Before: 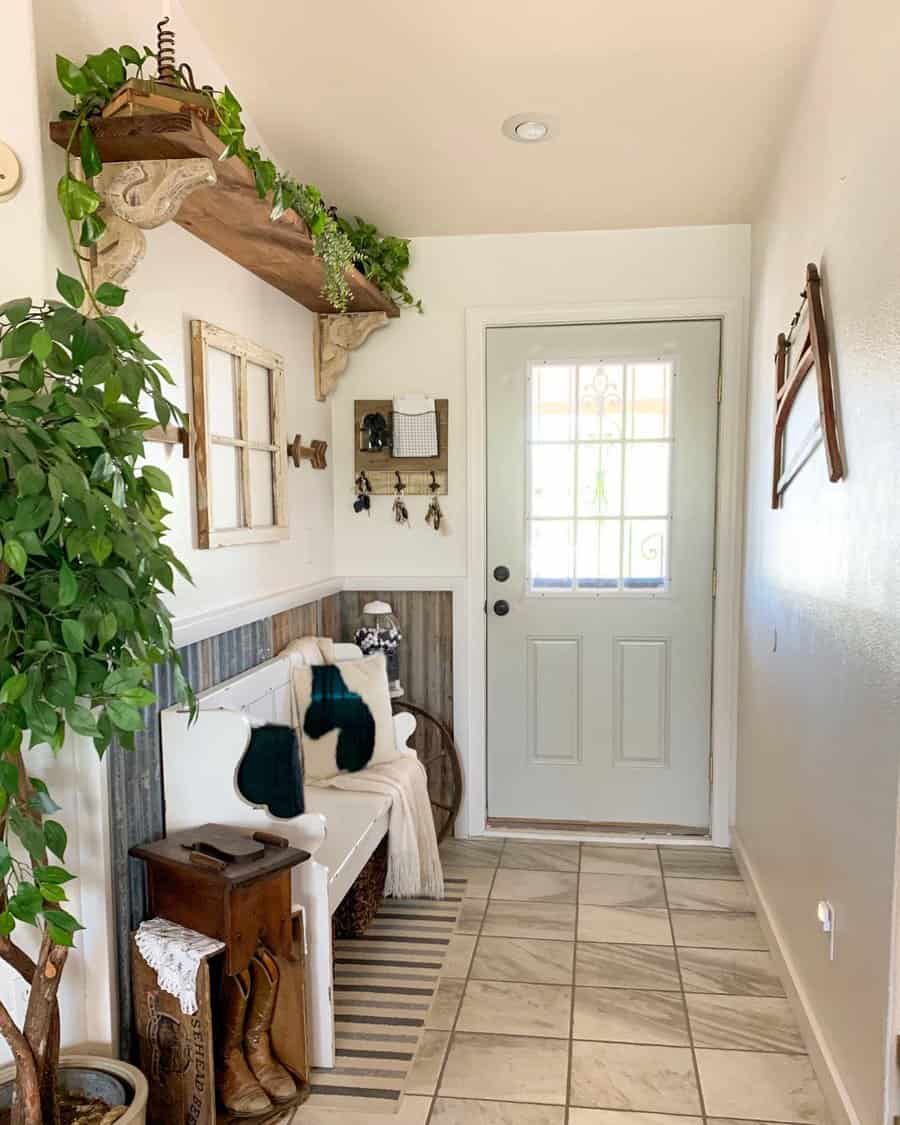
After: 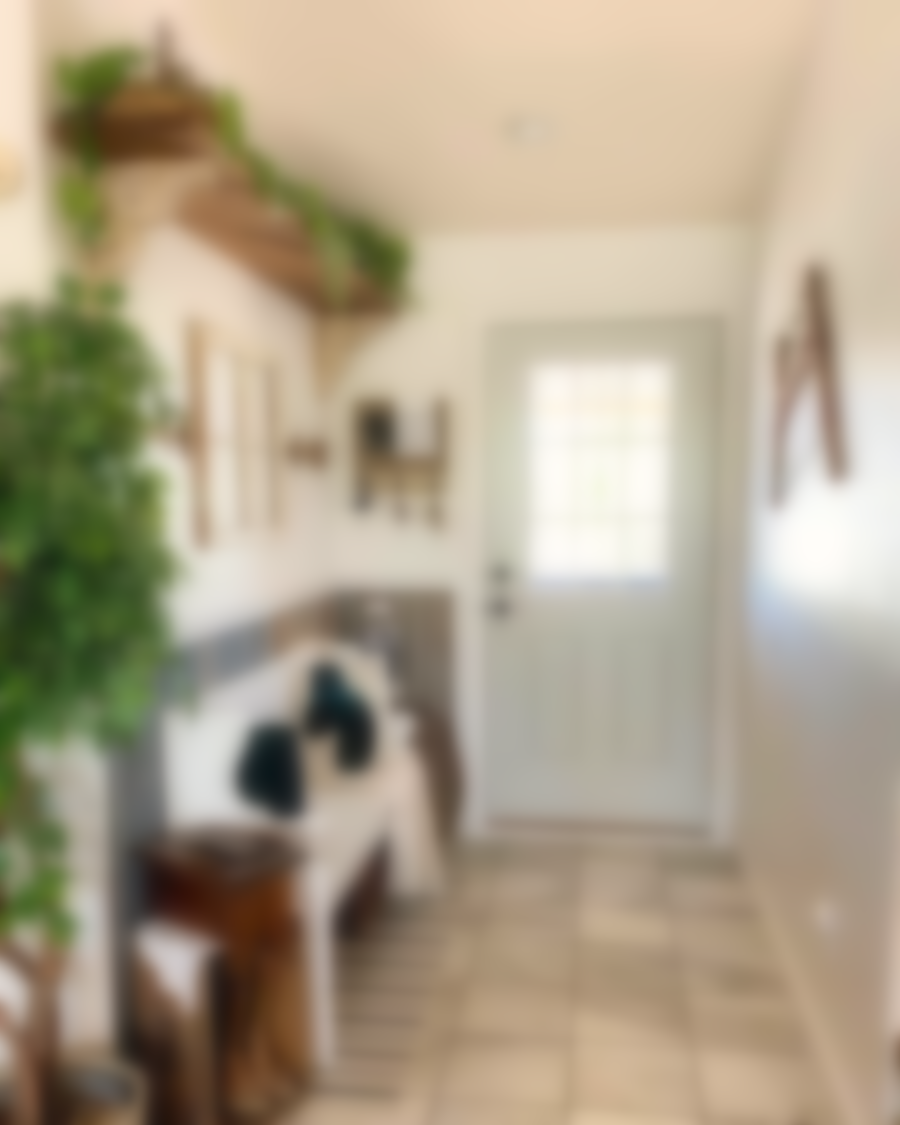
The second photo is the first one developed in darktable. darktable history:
sharpen: on, module defaults
lowpass: on, module defaults
color calibration: x 0.342, y 0.355, temperature 5146 K
